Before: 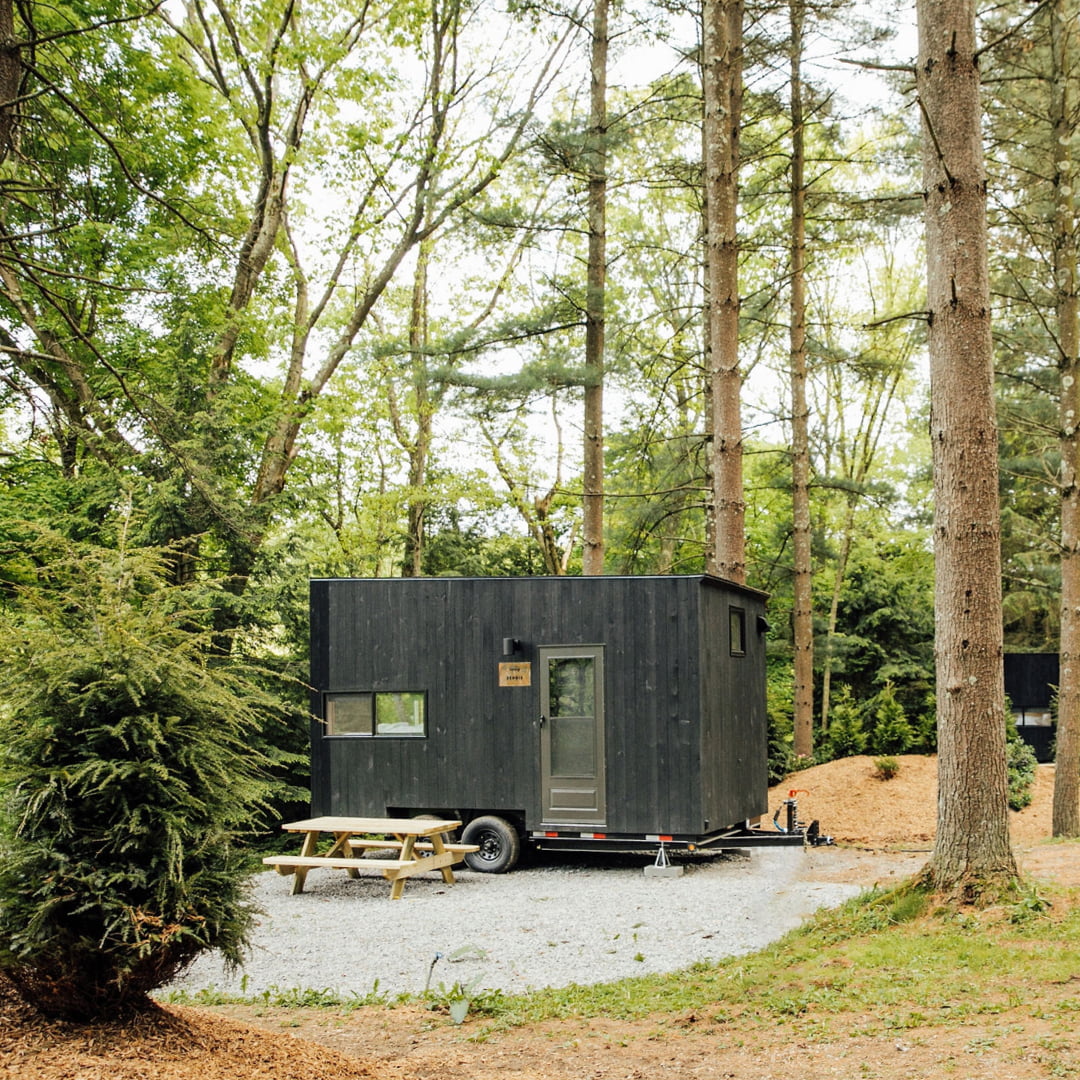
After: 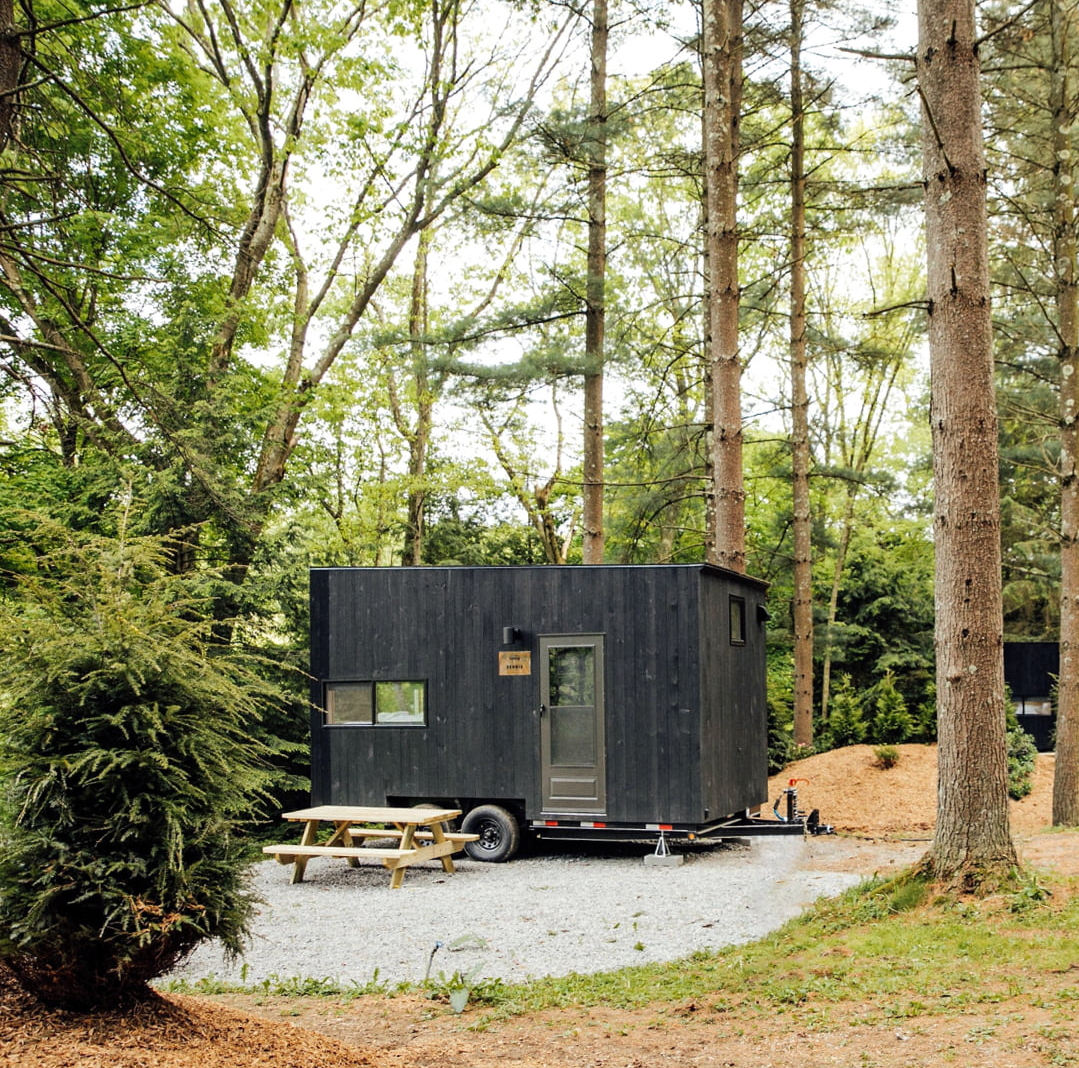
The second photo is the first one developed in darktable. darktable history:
crop: top 1.049%, right 0.001%
color balance: gamma [0.9, 0.988, 0.975, 1.025], gain [1.05, 1, 1, 1]
